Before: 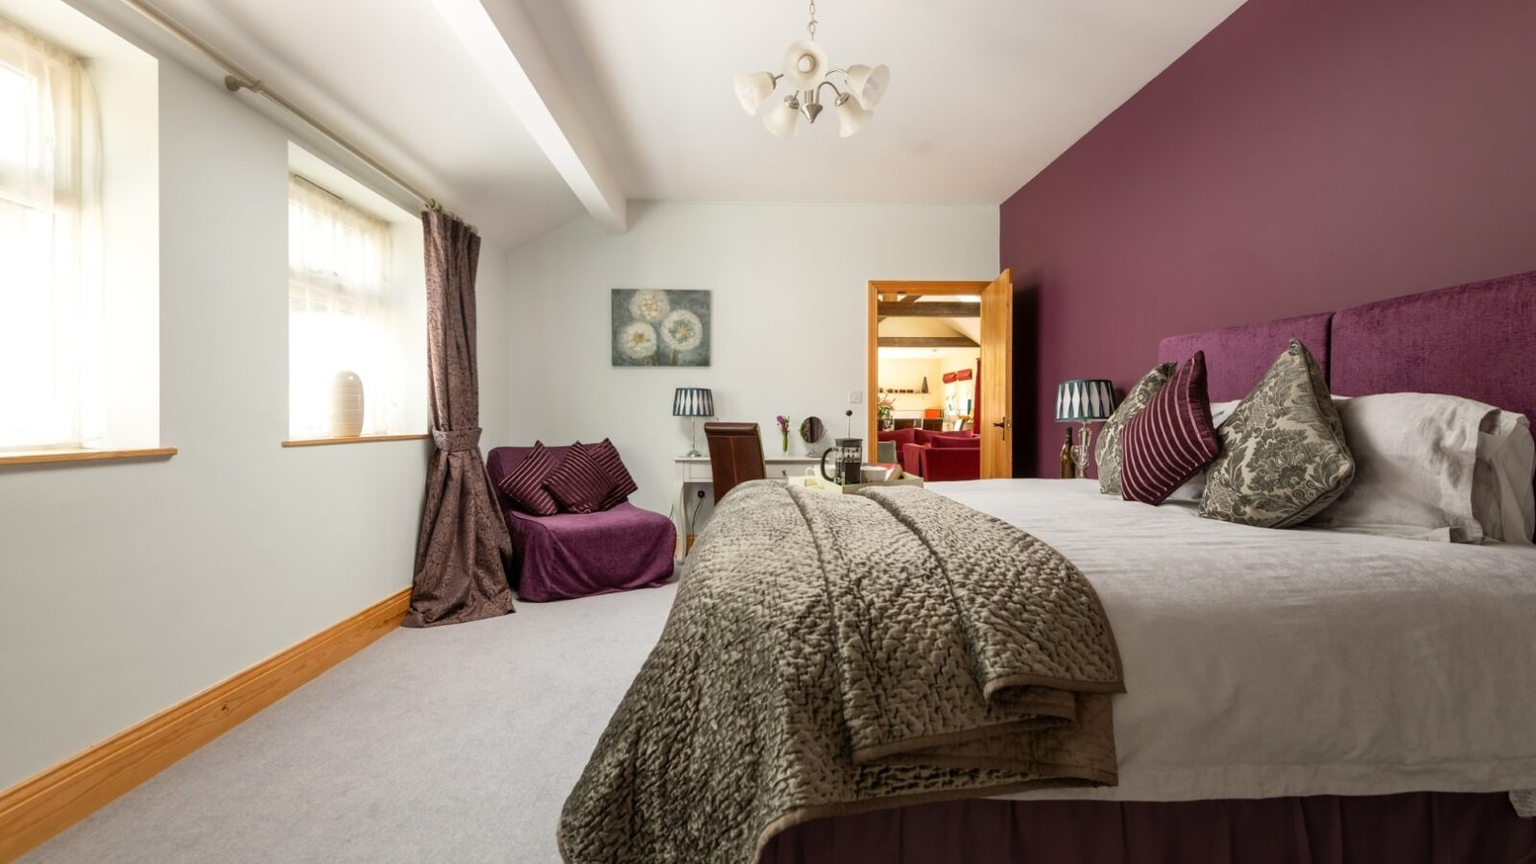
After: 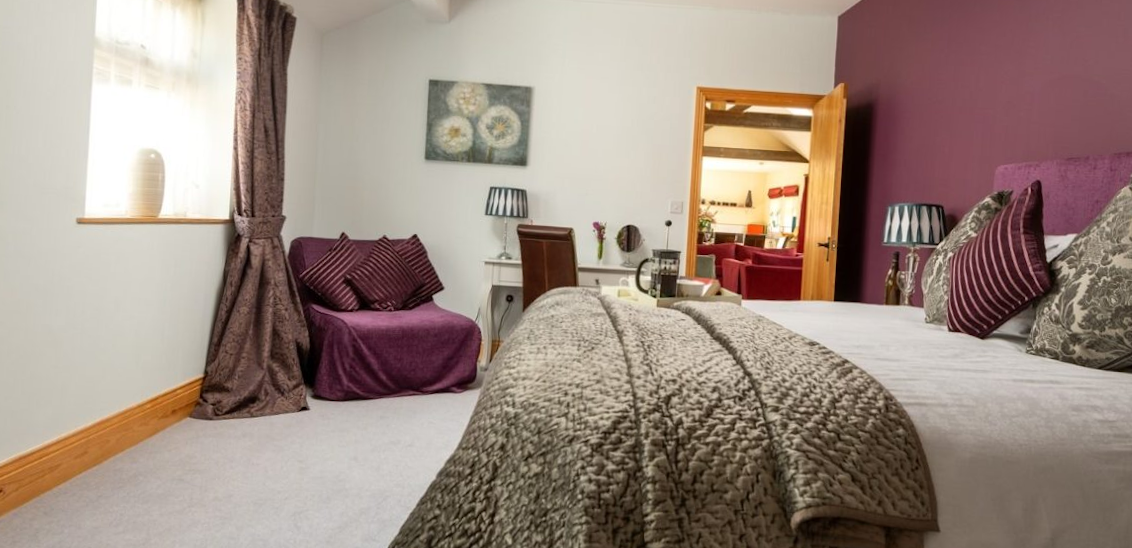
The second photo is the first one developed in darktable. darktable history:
crop and rotate: angle -3.43°, left 9.773%, top 20.883%, right 12.037%, bottom 11.847%
